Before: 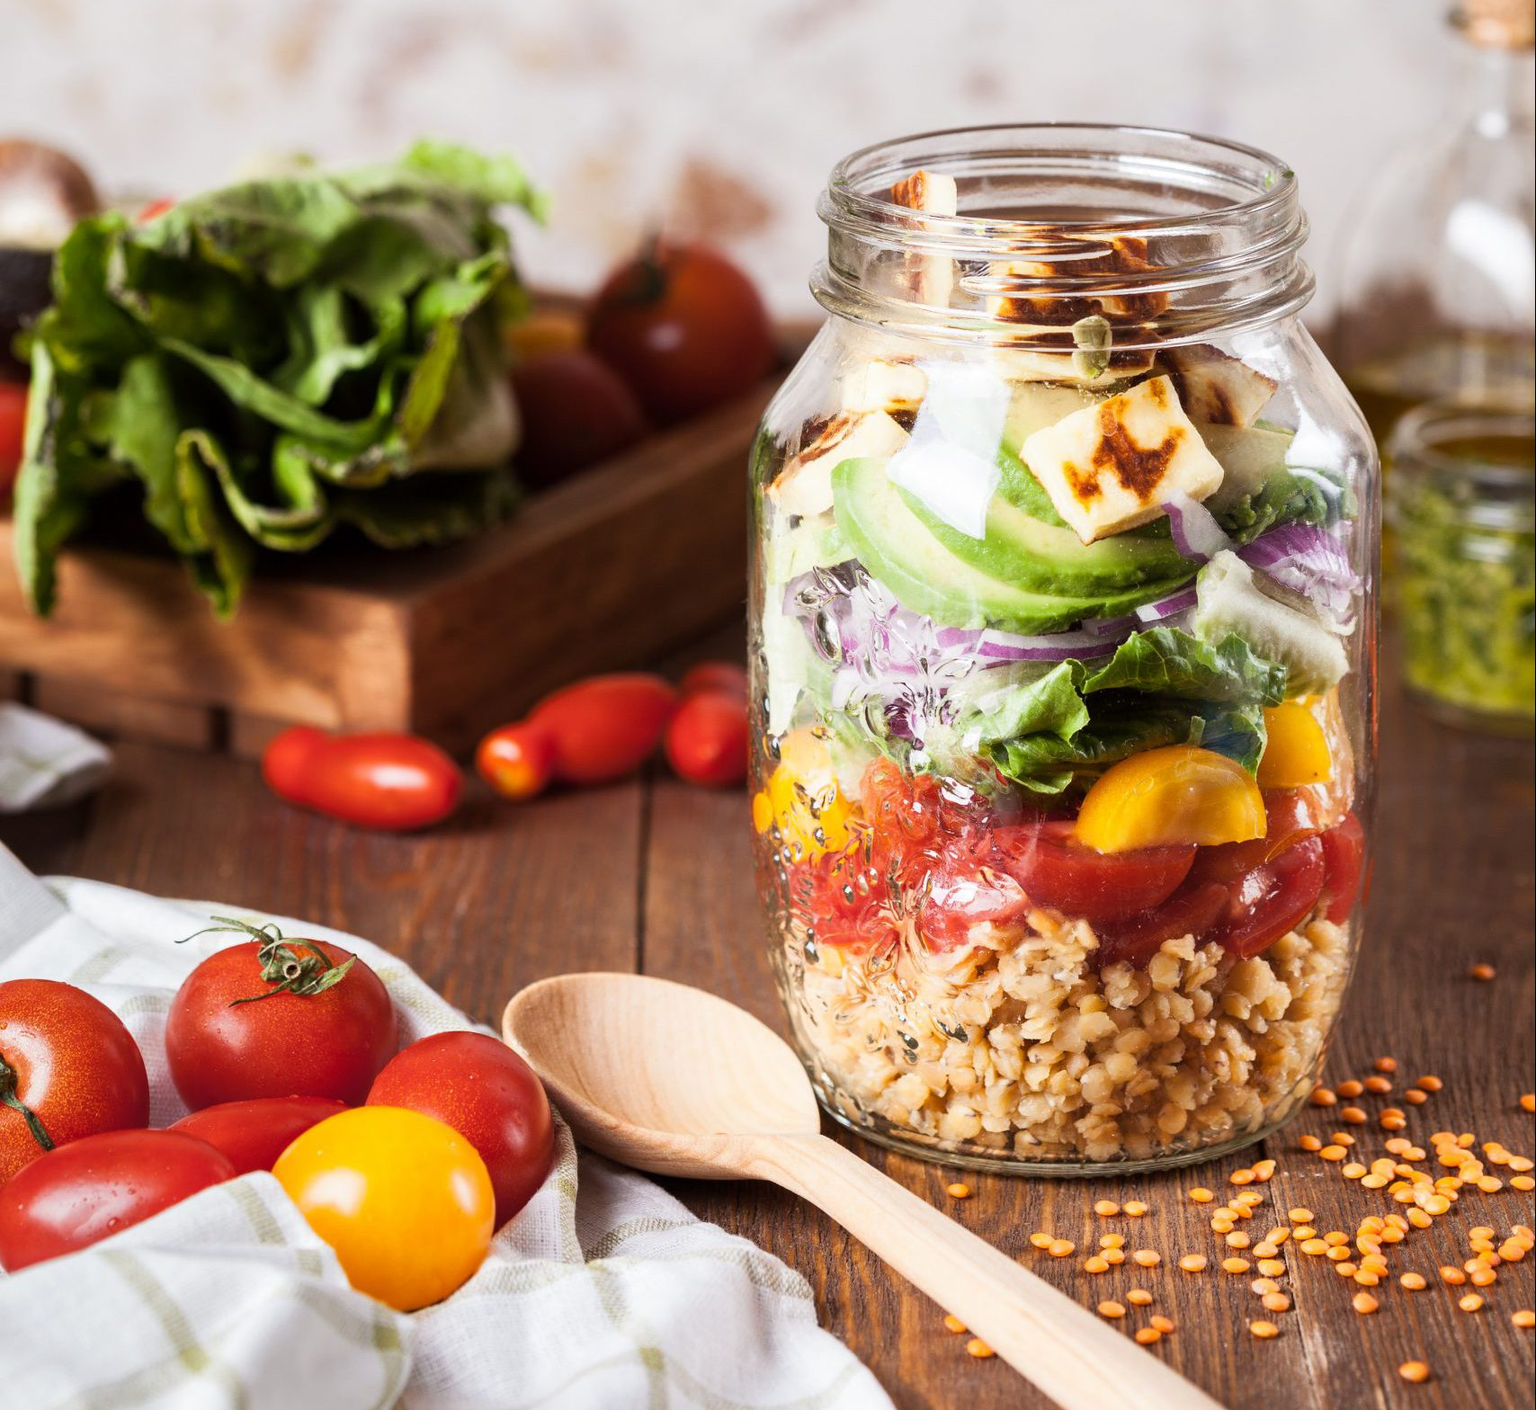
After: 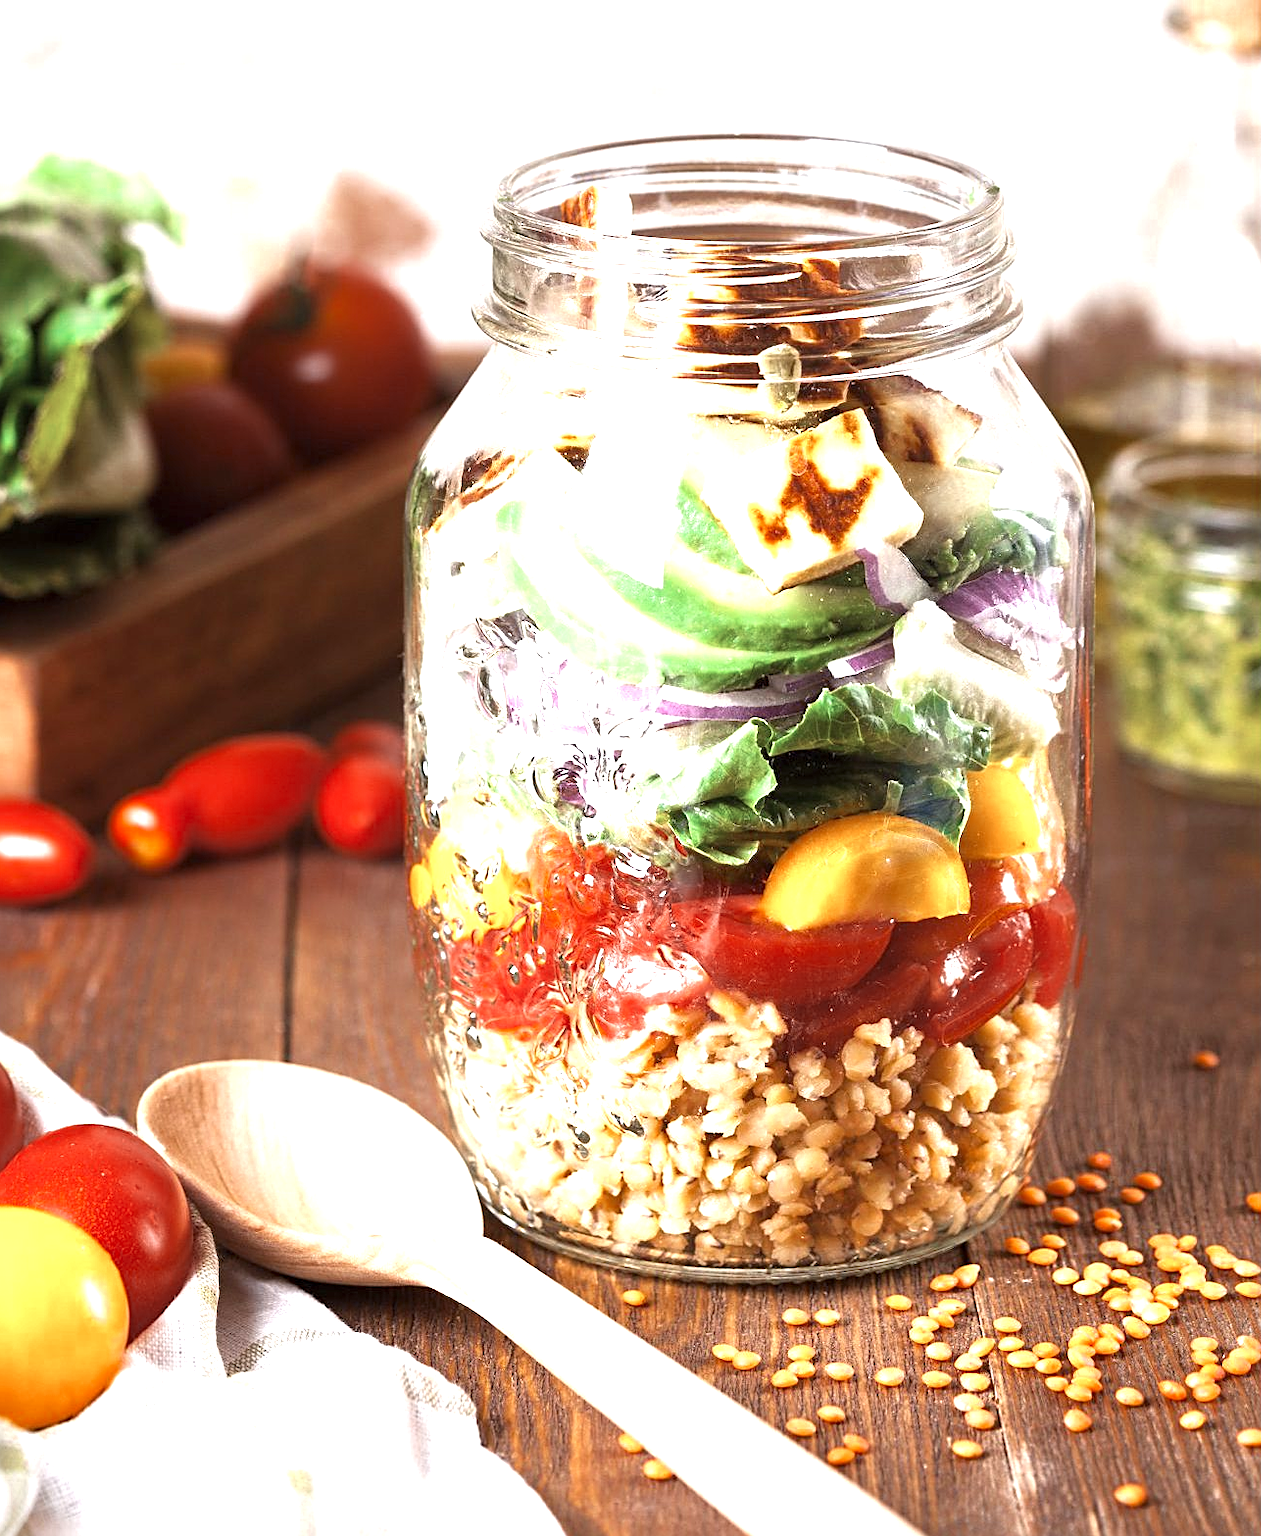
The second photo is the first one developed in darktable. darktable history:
exposure: exposure 1.165 EV, compensate highlight preservation false
sharpen: on, module defaults
crop and rotate: left 24.623%
color zones: curves: ch0 [(0, 0.5) (0.125, 0.4) (0.25, 0.5) (0.375, 0.4) (0.5, 0.4) (0.625, 0.35) (0.75, 0.35) (0.875, 0.5)]; ch1 [(0, 0.35) (0.125, 0.45) (0.25, 0.35) (0.375, 0.35) (0.5, 0.35) (0.625, 0.35) (0.75, 0.45) (0.875, 0.35)]; ch2 [(0, 0.6) (0.125, 0.5) (0.25, 0.5) (0.375, 0.6) (0.5, 0.6) (0.625, 0.5) (0.75, 0.5) (0.875, 0.5)]
